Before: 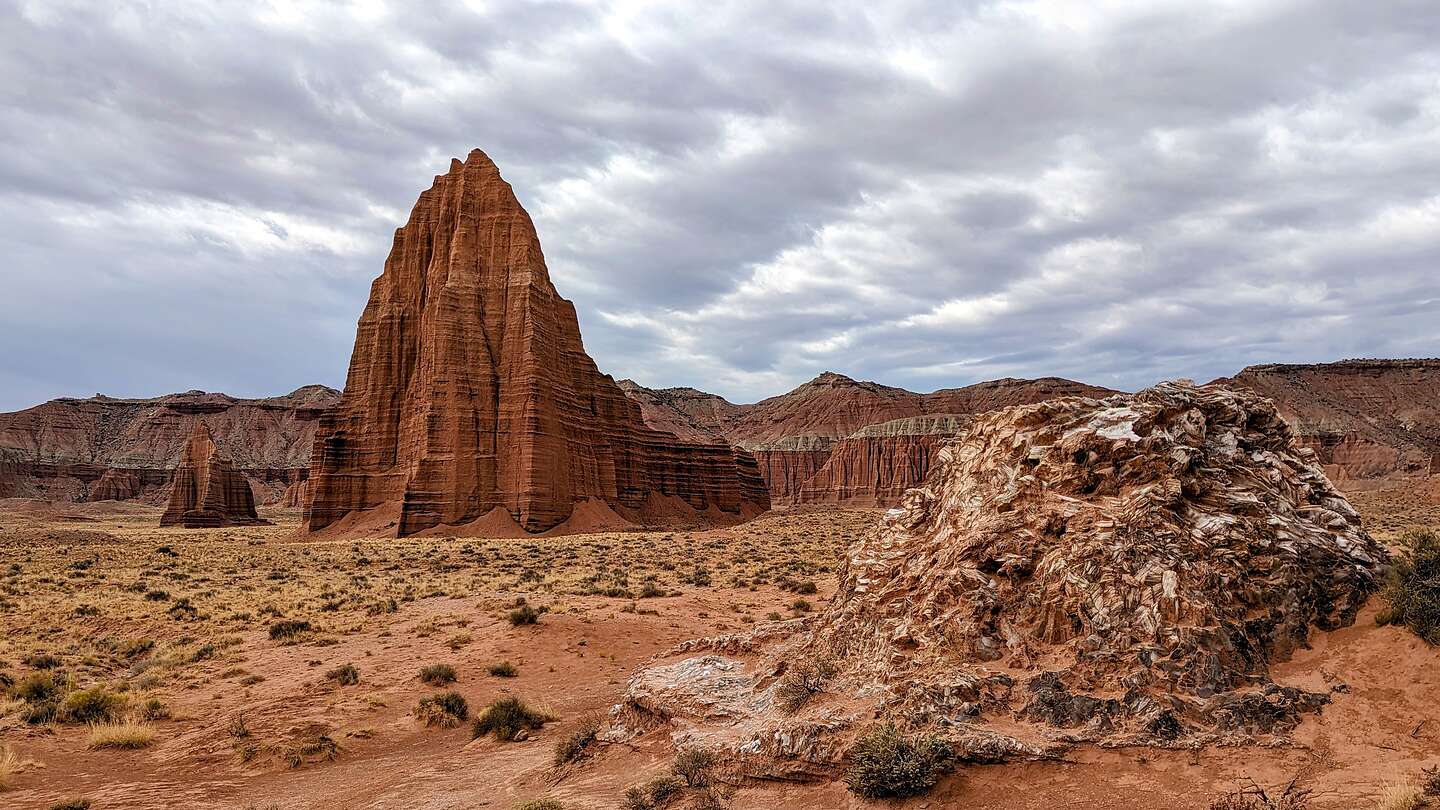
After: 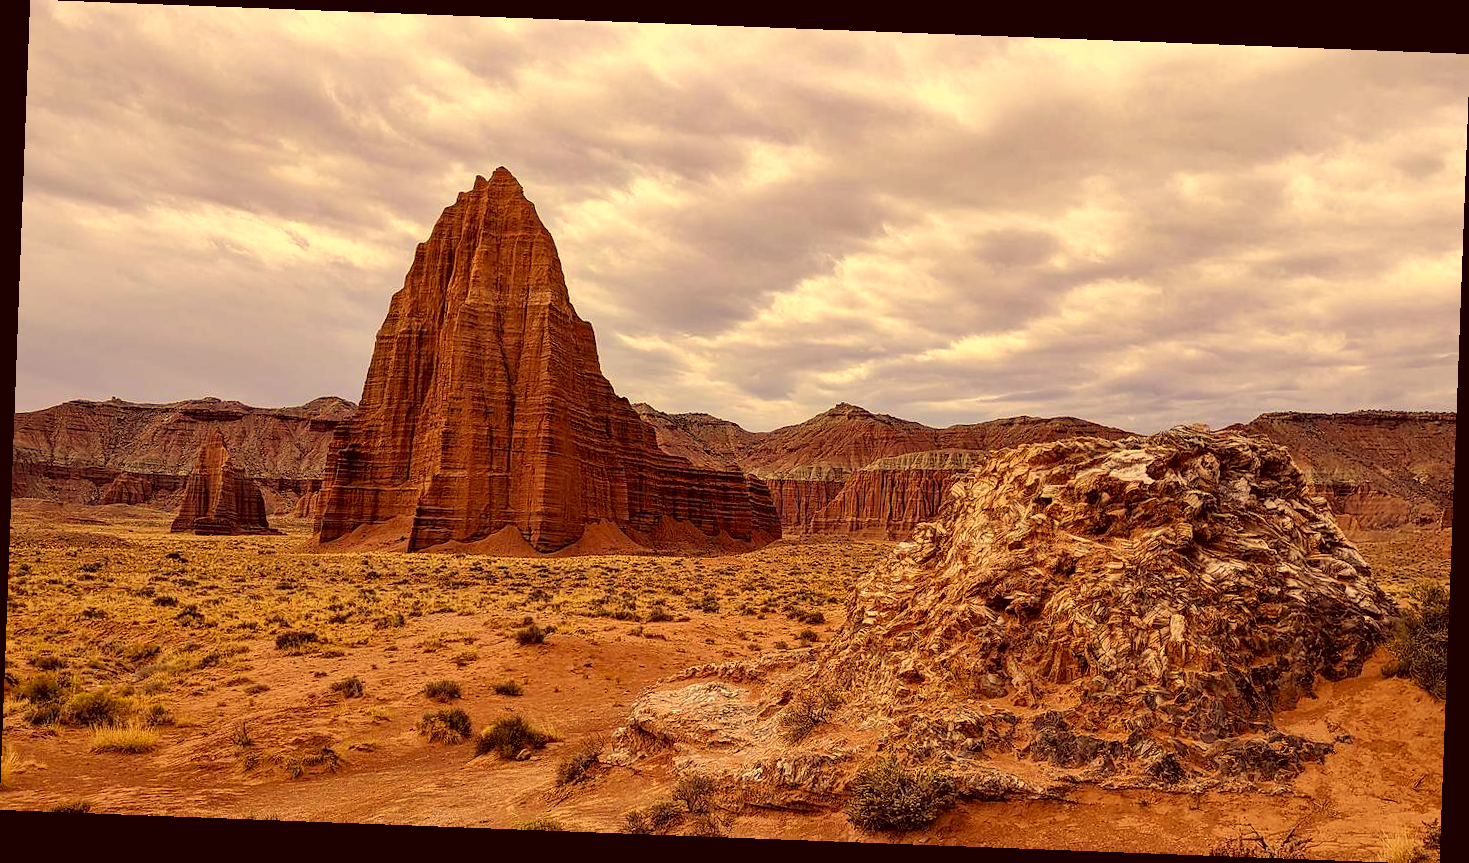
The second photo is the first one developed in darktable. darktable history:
rotate and perspective: rotation 2.17°, automatic cropping off
color correction: highlights a* 10.12, highlights b* 39.04, shadows a* 14.62, shadows b* 3.37
